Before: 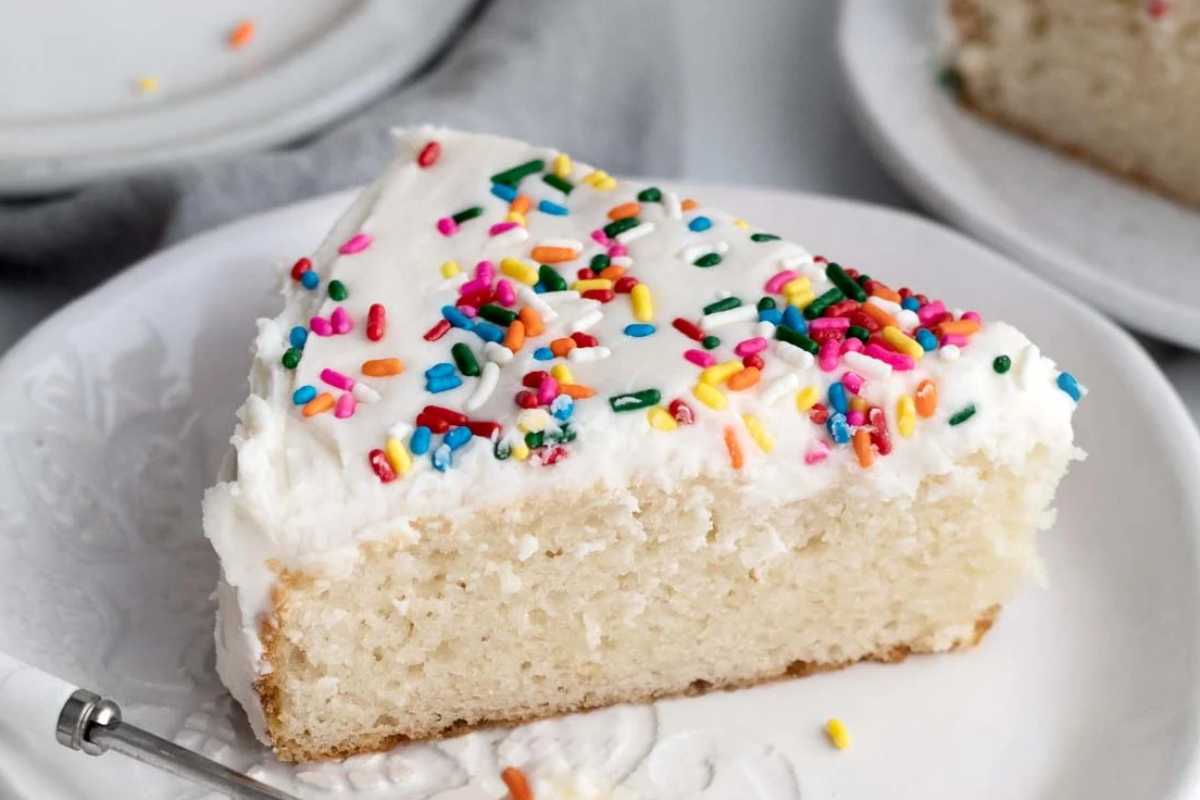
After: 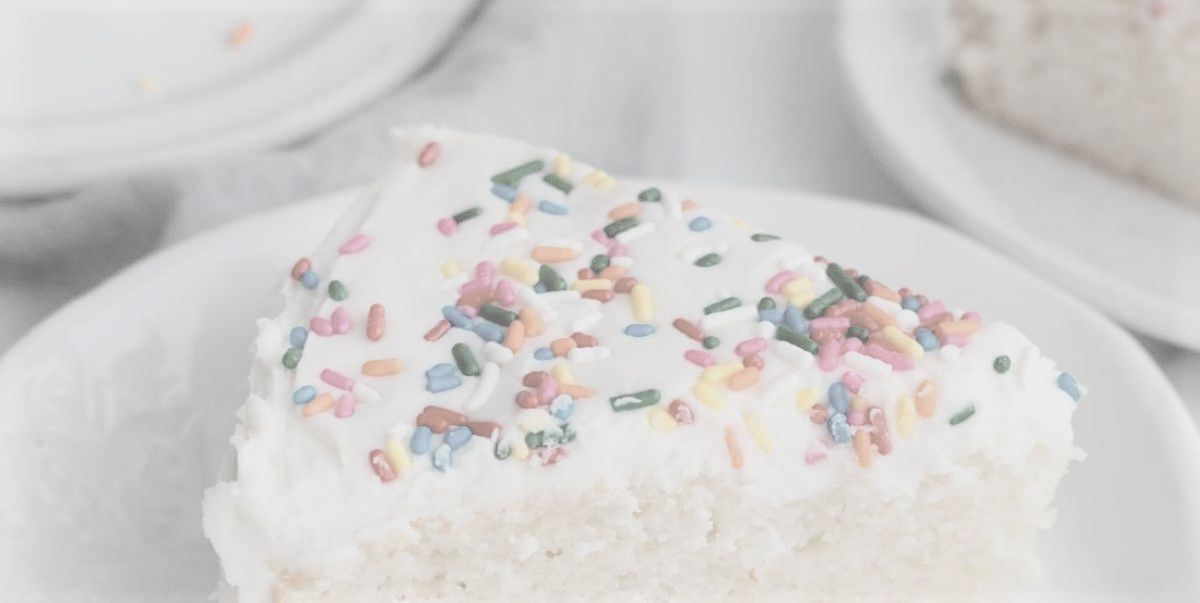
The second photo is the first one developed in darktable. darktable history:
crop: bottom 24.501%
contrast brightness saturation: contrast -0.303, brightness 0.744, saturation -0.774
vignetting: fall-off start 93.73%, fall-off radius 5.39%, brightness 0.041, saturation 0, automatic ratio true, width/height ratio 1.33, shape 0.04, dithering 16-bit output, unbound false
